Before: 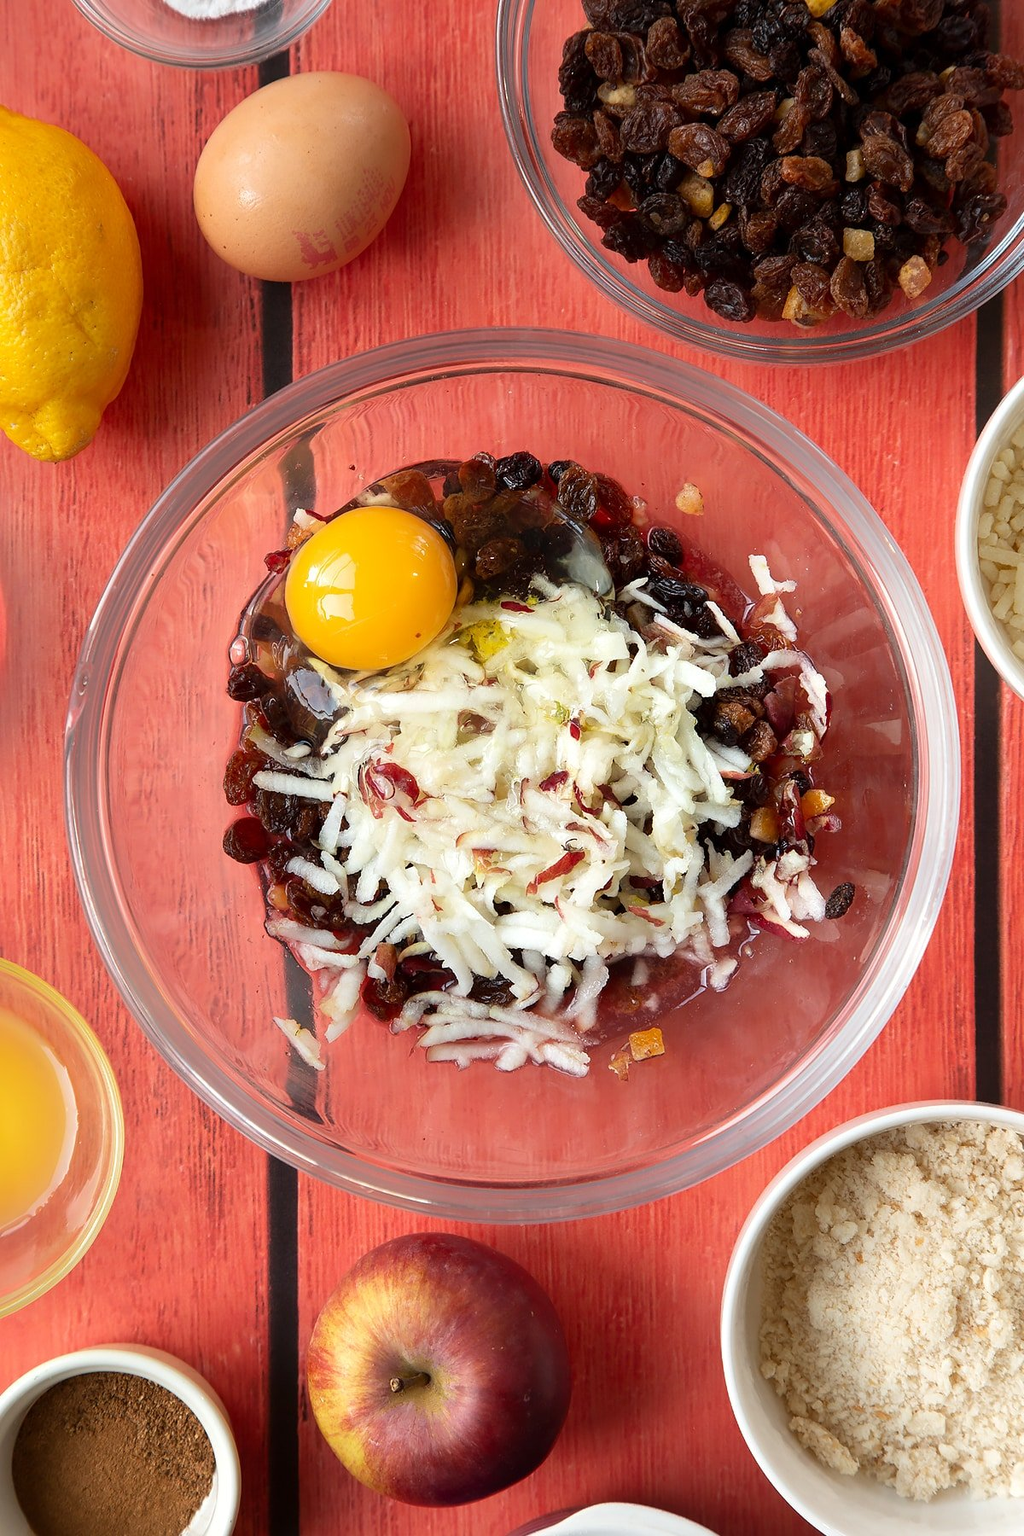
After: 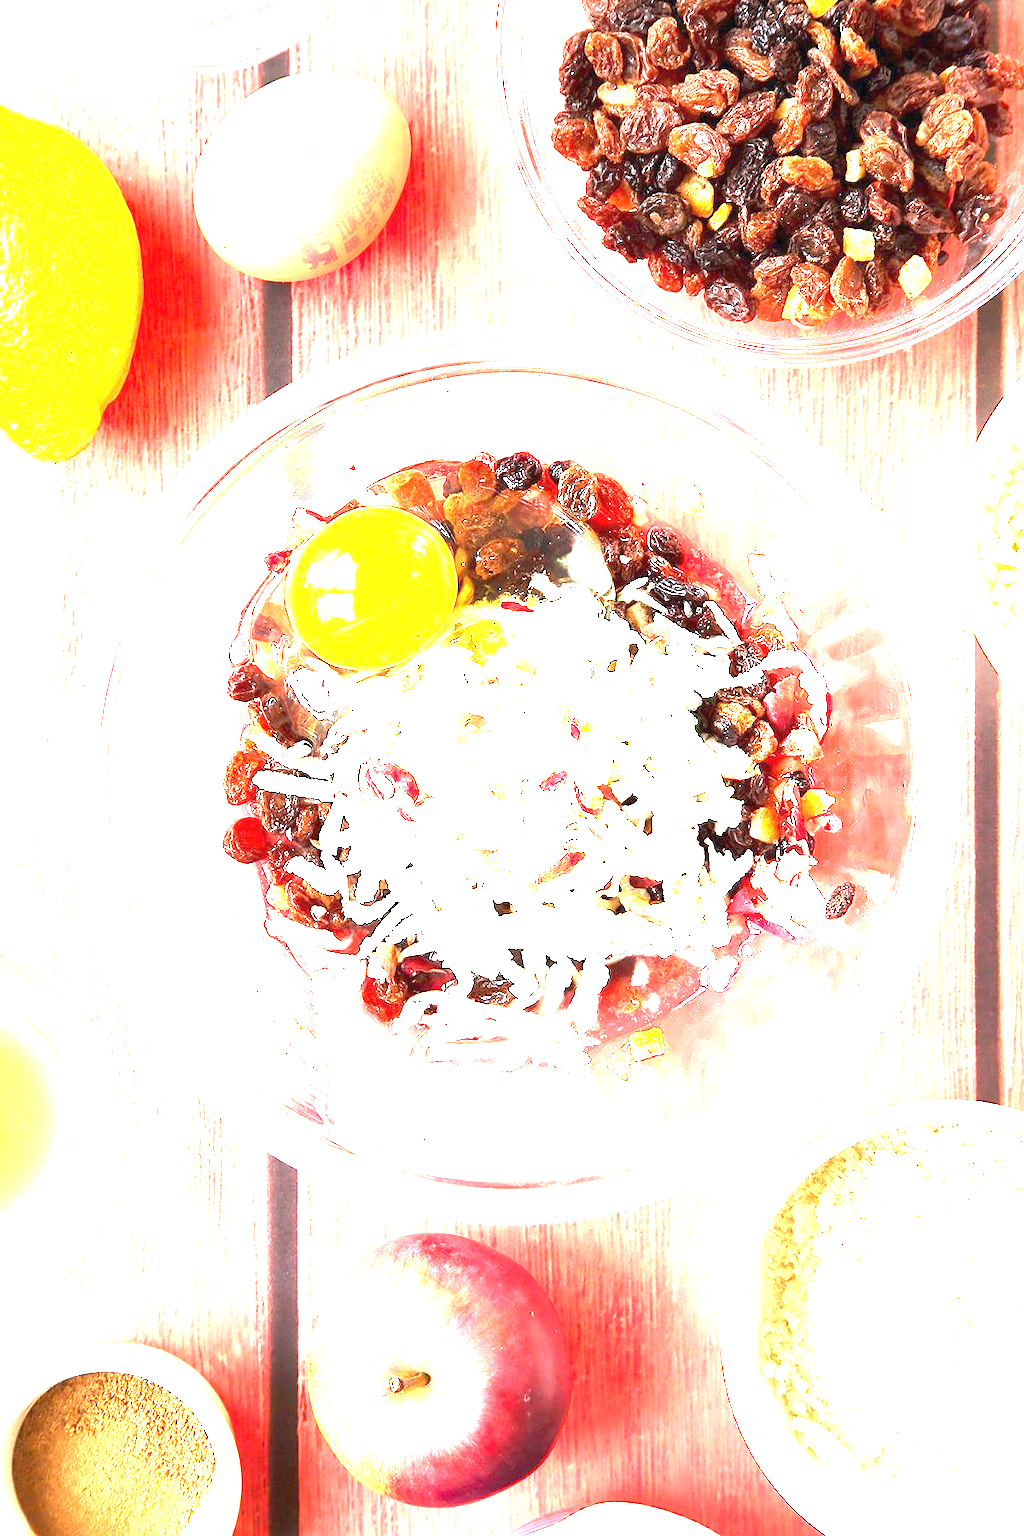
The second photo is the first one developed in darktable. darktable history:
exposure: black level correction 0, exposure 3.933 EV, compensate exposure bias true, compensate highlight preservation false
